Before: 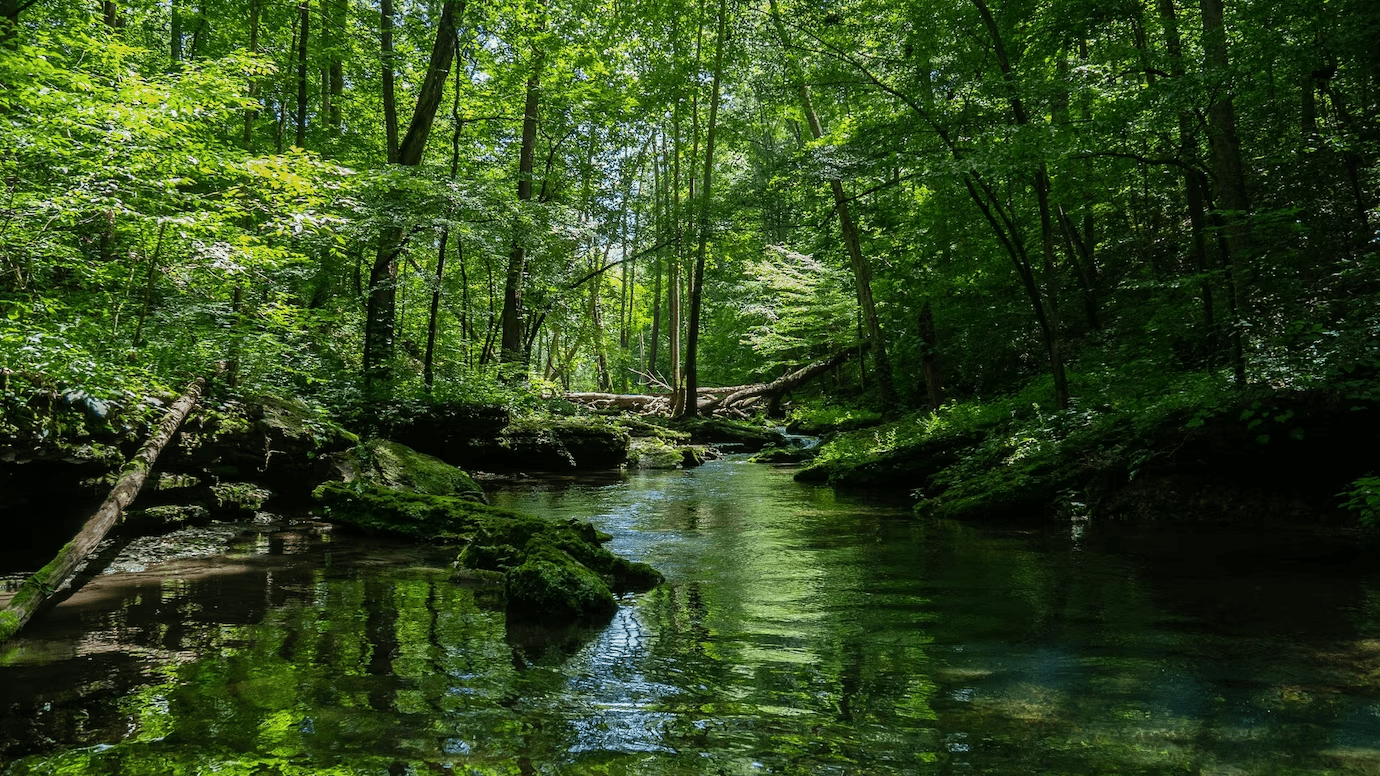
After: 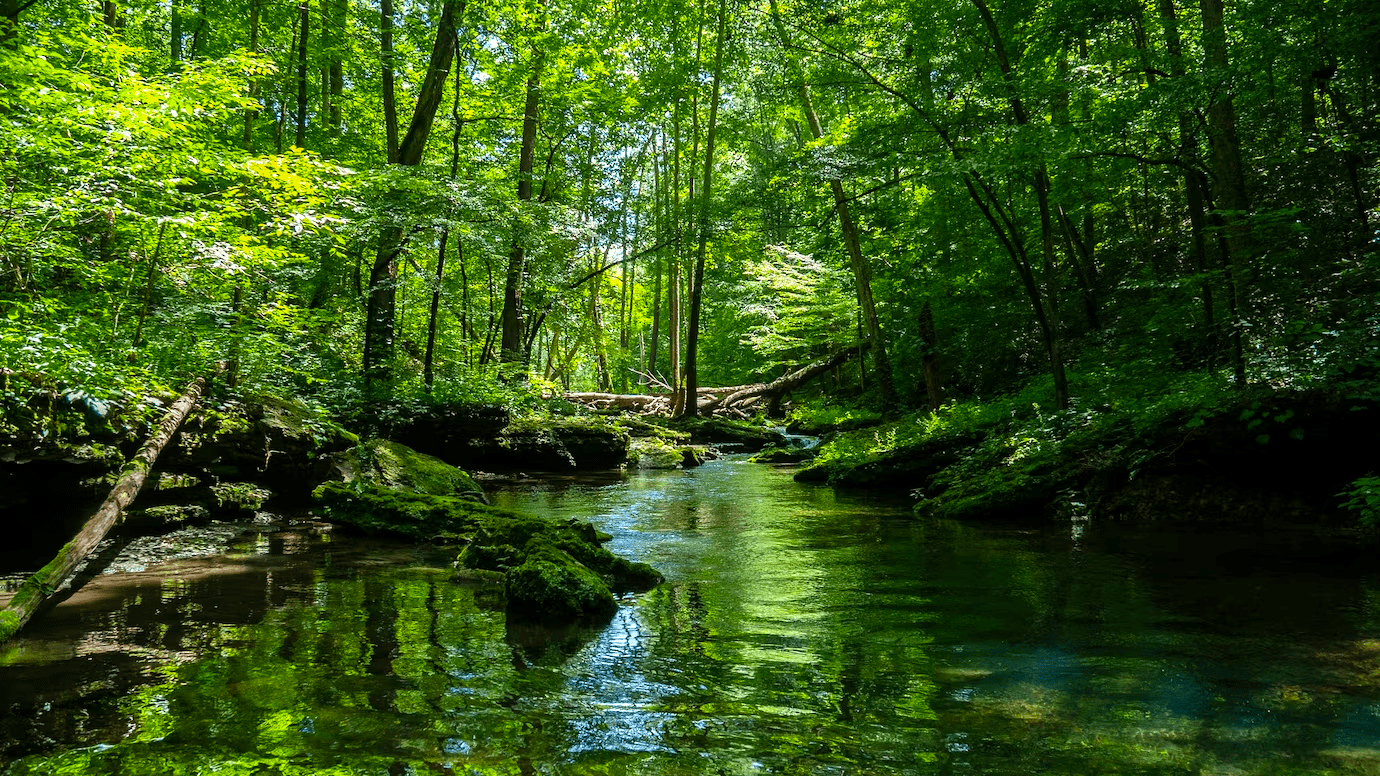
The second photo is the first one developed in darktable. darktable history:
exposure: black level correction 0.001, exposure 0.5 EV, compensate exposure bias true, compensate highlight preservation false
color balance rgb: perceptual saturation grading › global saturation 20%, global vibrance 20%
